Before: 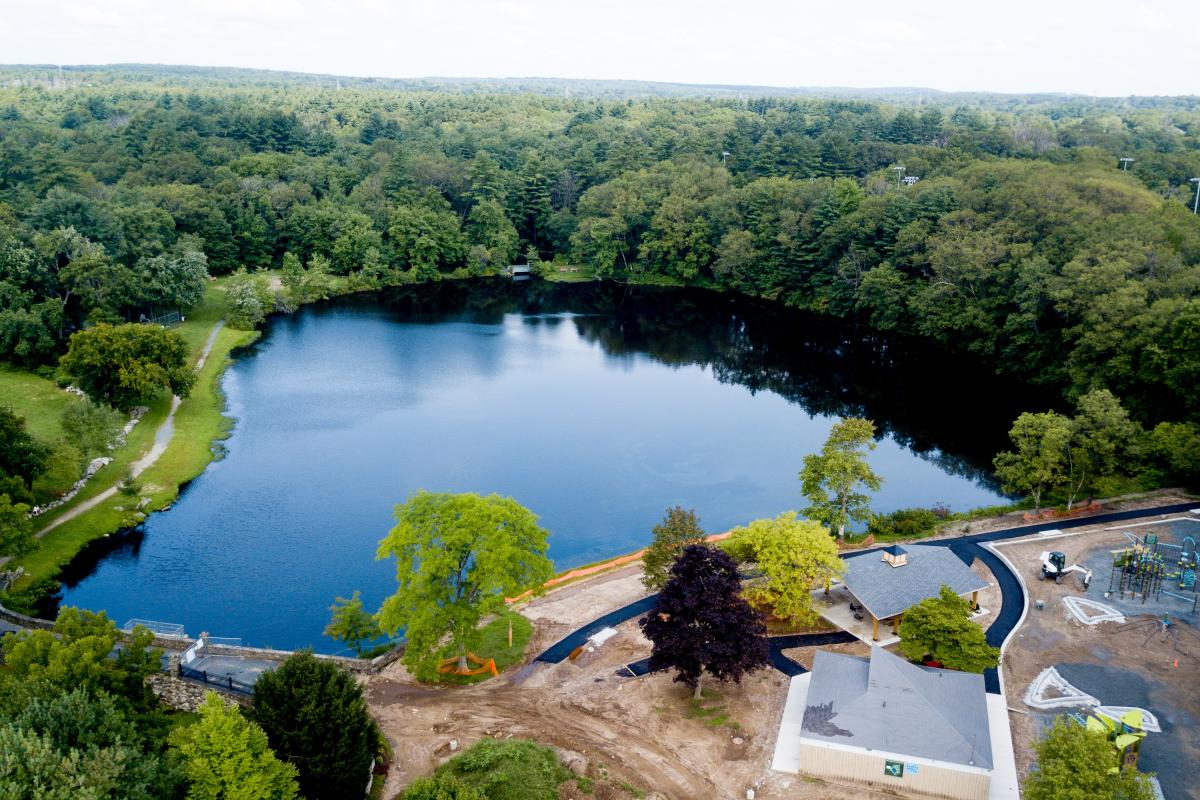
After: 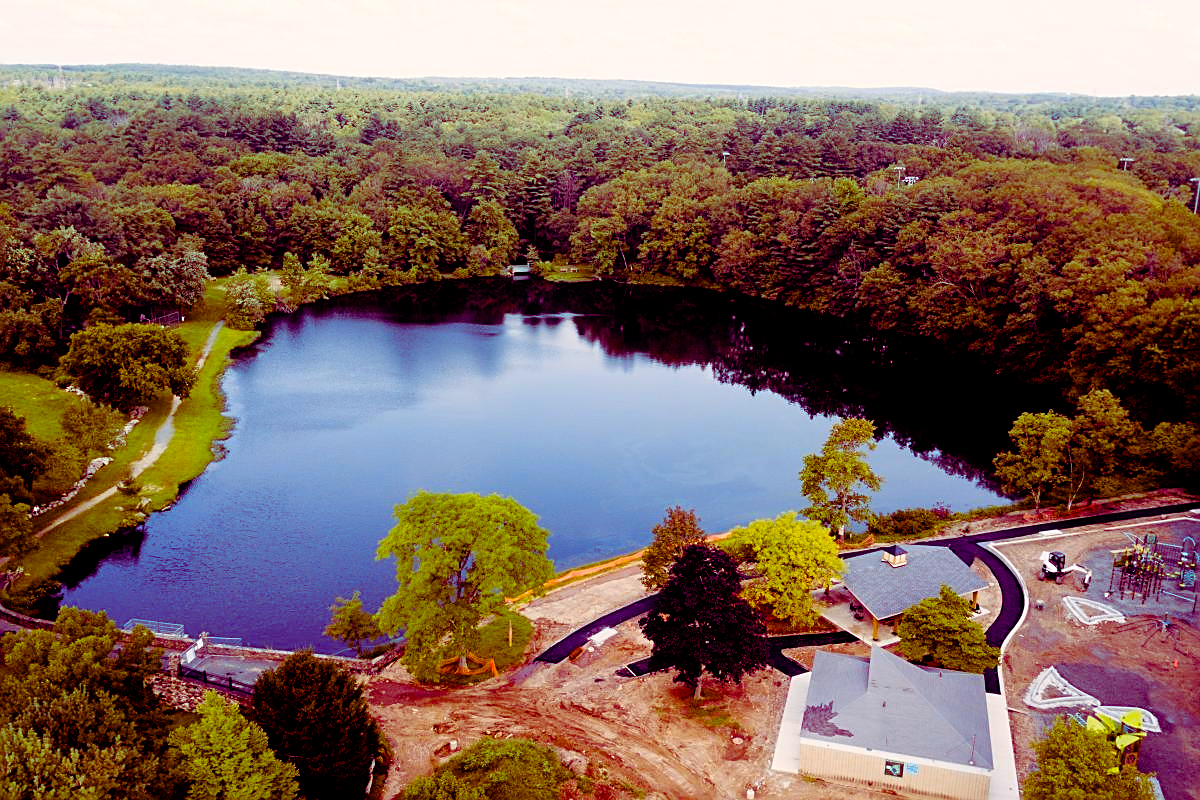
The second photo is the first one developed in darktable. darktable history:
color balance rgb: shadows lift › luminance -18.753%, shadows lift › chroma 35.353%, highlights gain › chroma 2.017%, highlights gain › hue 62.99°, perceptual saturation grading › global saturation 35.896%, perceptual saturation grading › shadows 36.18%
sharpen: on, module defaults
